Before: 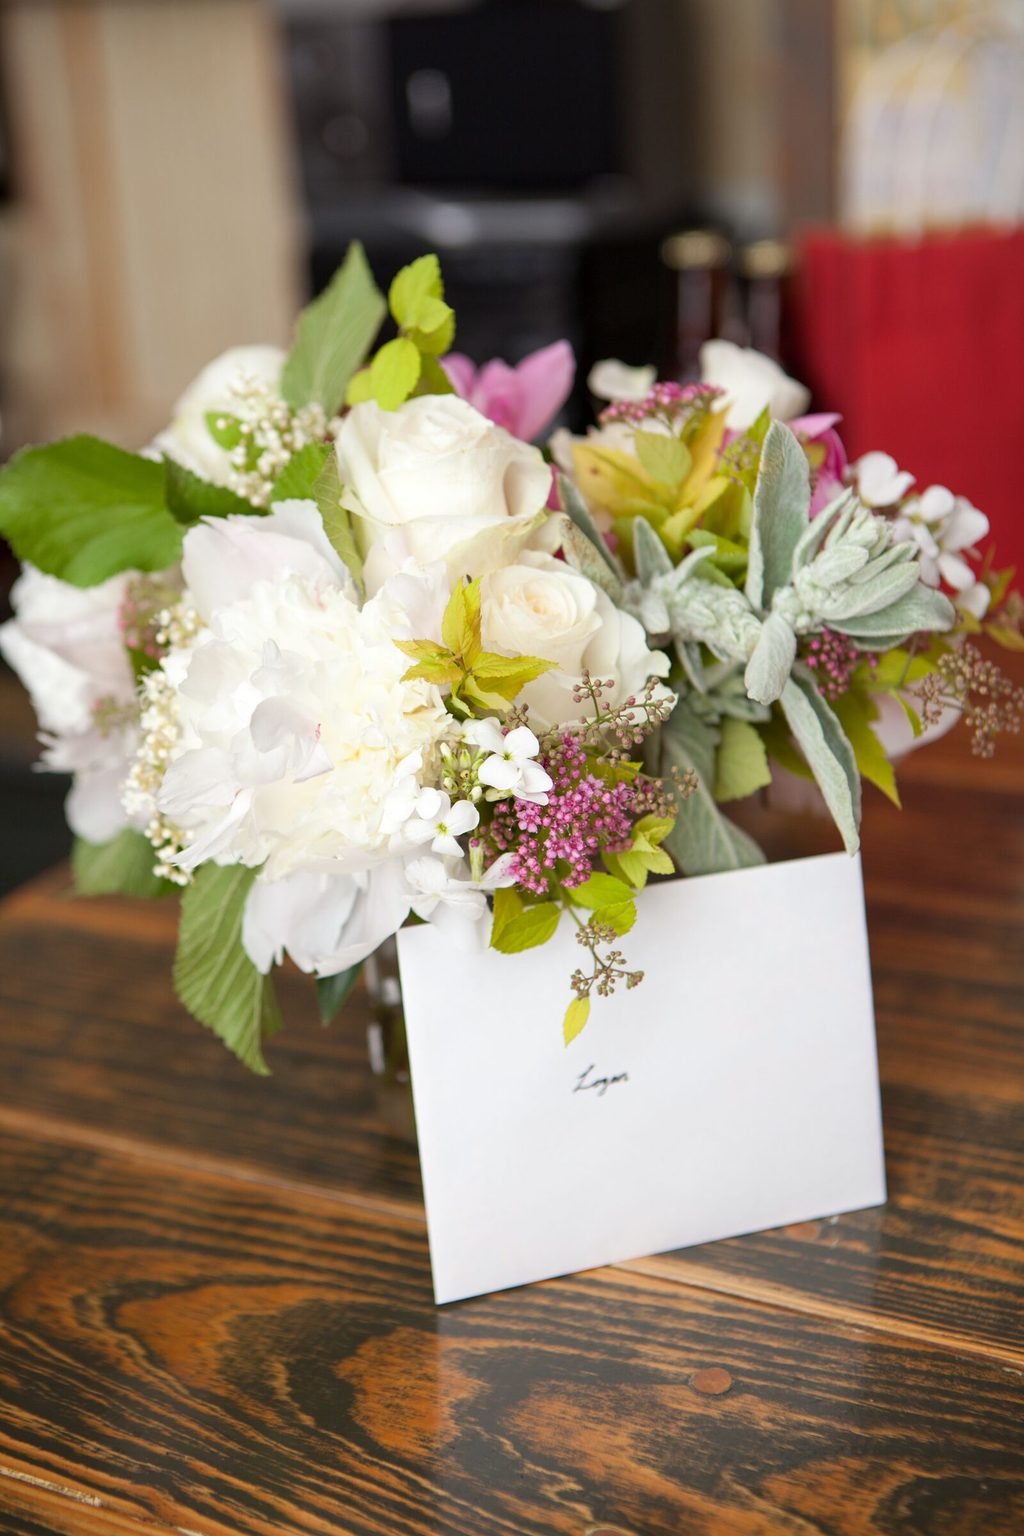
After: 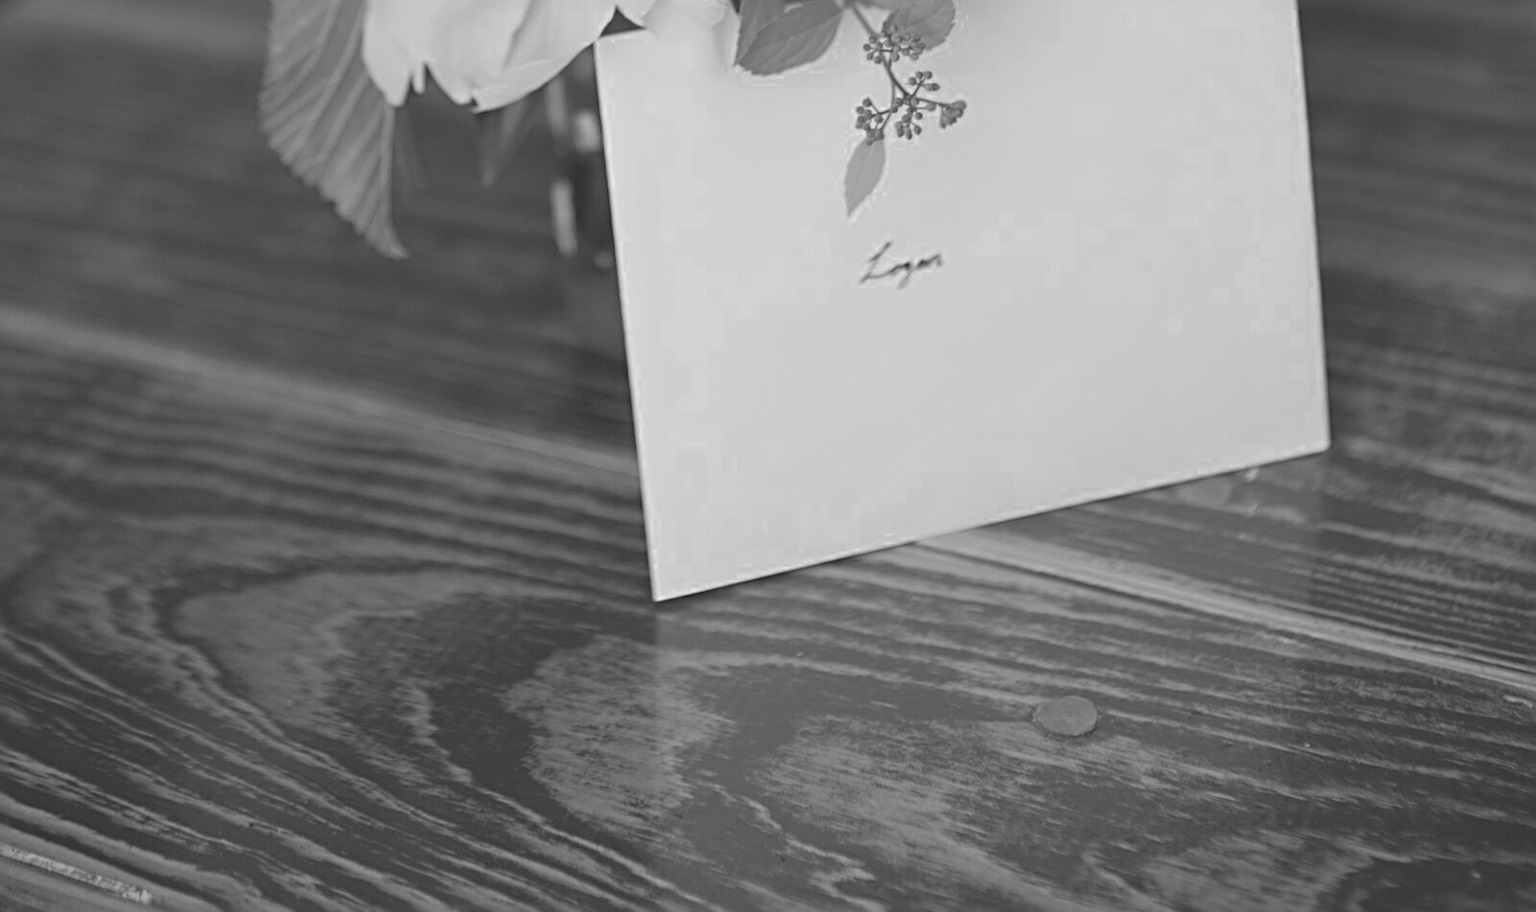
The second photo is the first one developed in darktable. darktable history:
sharpen: radius 3.956
local contrast: mode bilateral grid, contrast 14, coarseness 36, detail 105%, midtone range 0.2
color calibration: illuminant same as pipeline (D50), adaptation XYZ, x 0.346, y 0.357, temperature 5022.63 K
crop and rotate: top 58.835%, bottom 1.524%
color zones: curves: ch0 [(0, 0.613) (0.01, 0.613) (0.245, 0.448) (0.498, 0.529) (0.642, 0.665) (0.879, 0.777) (0.99, 0.613)]; ch1 [(0, 0) (0.143, 0) (0.286, 0) (0.429, 0) (0.571, 0) (0.714, 0) (0.857, 0)]
contrast brightness saturation: contrast -0.273
